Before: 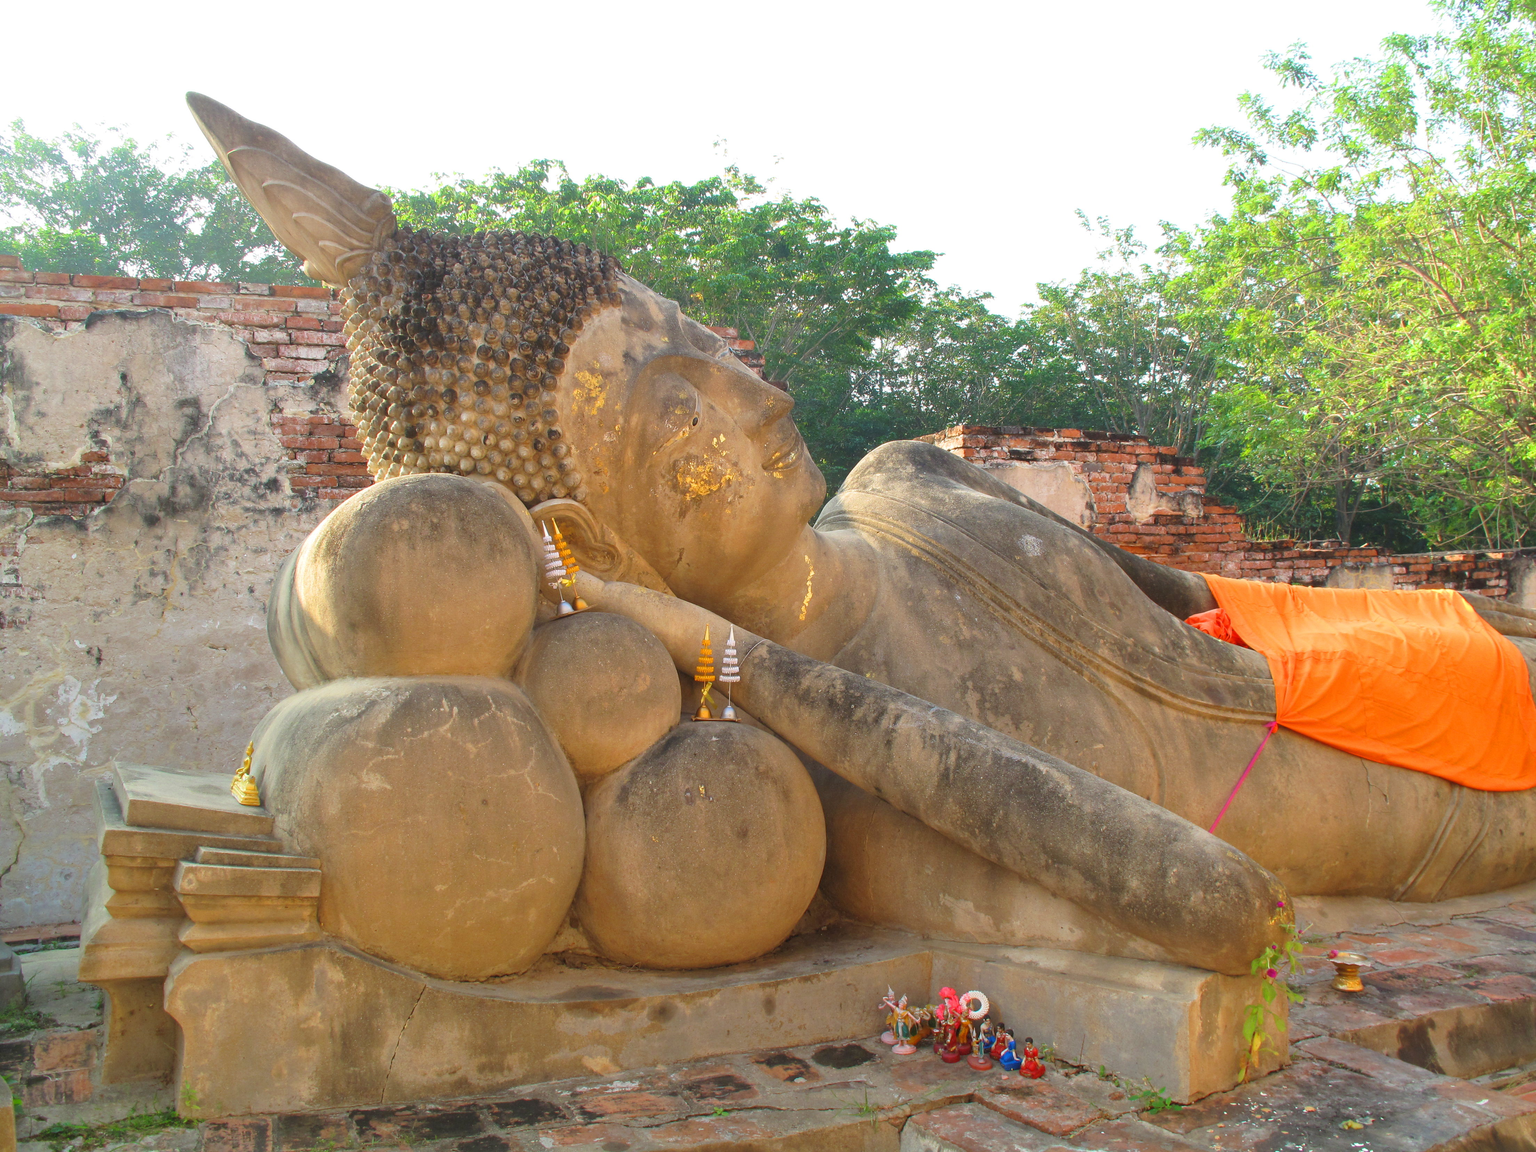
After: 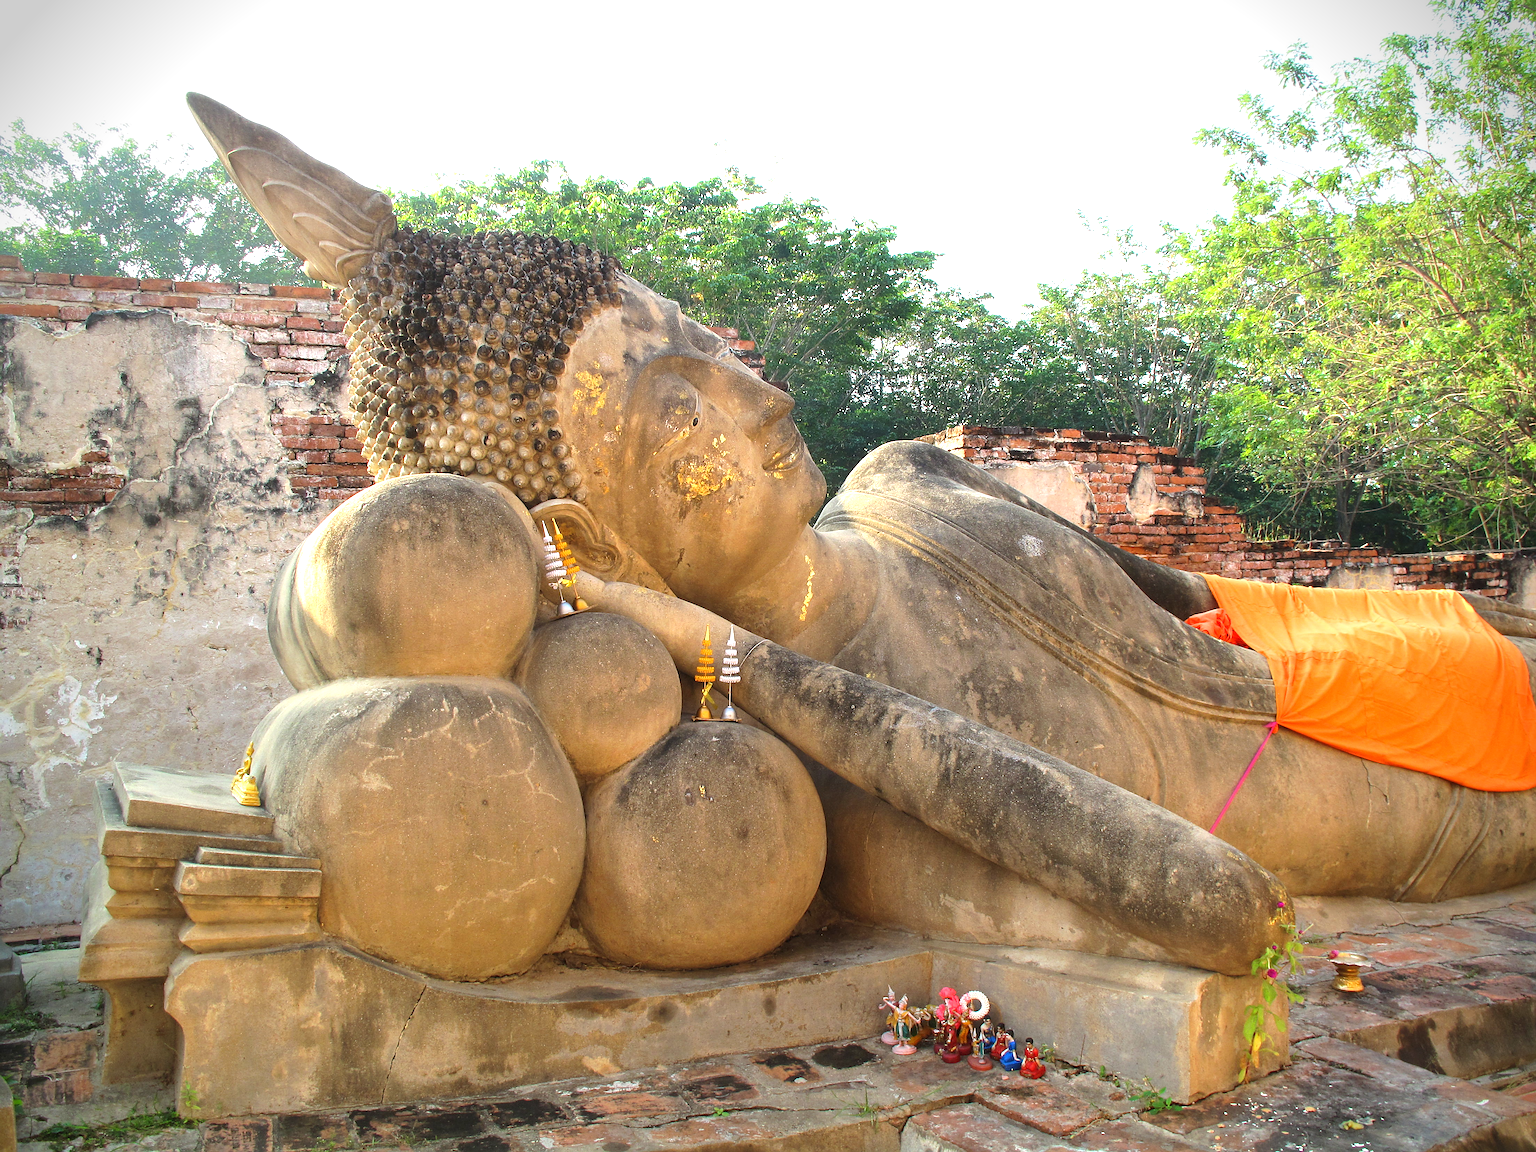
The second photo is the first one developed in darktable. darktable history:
vignetting: brightness -0.629, saturation -0.007, center (-0.028, 0.239)
tone equalizer: -8 EV -0.75 EV, -7 EV -0.7 EV, -6 EV -0.6 EV, -5 EV -0.4 EV, -3 EV 0.4 EV, -2 EV 0.6 EV, -1 EV 0.7 EV, +0 EV 0.75 EV, edges refinement/feathering 500, mask exposure compensation -1.57 EV, preserve details no
sharpen: on, module defaults
